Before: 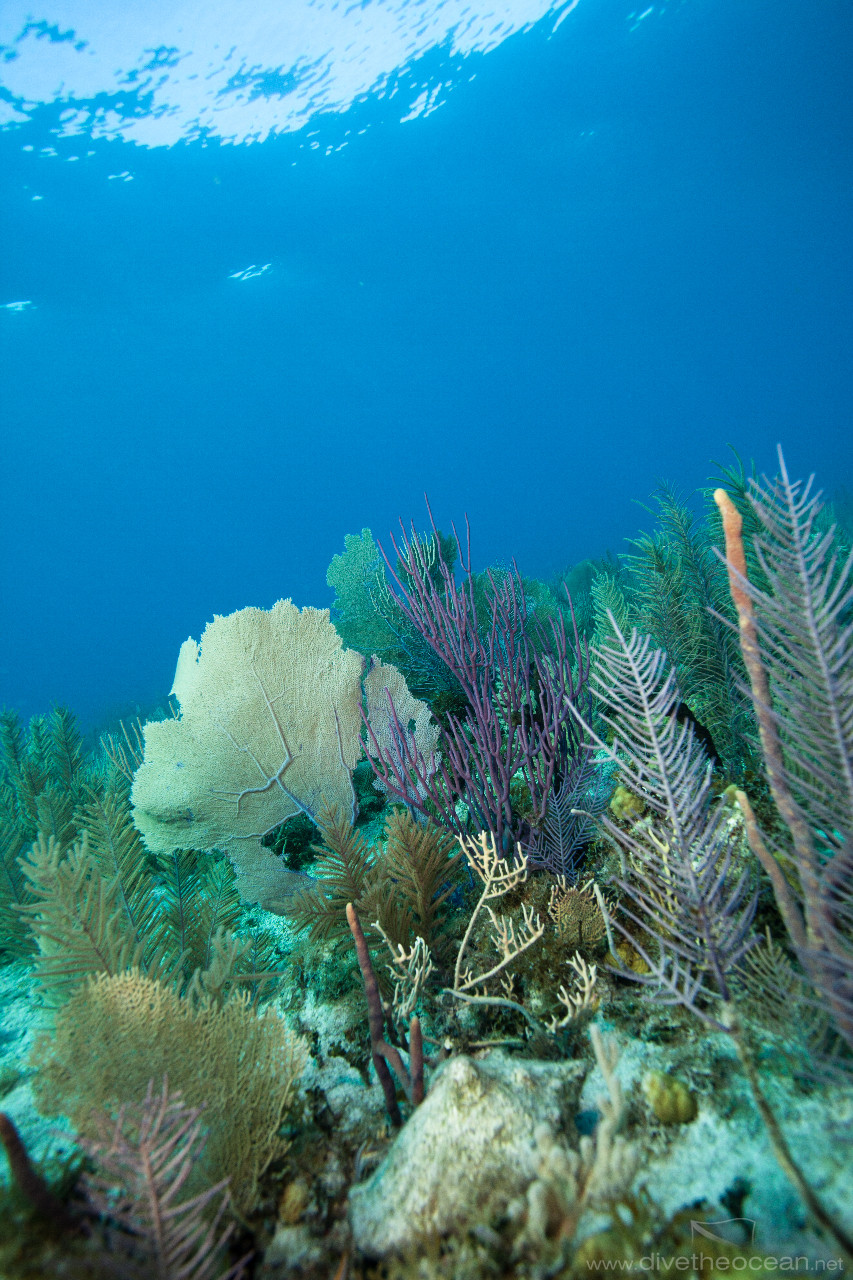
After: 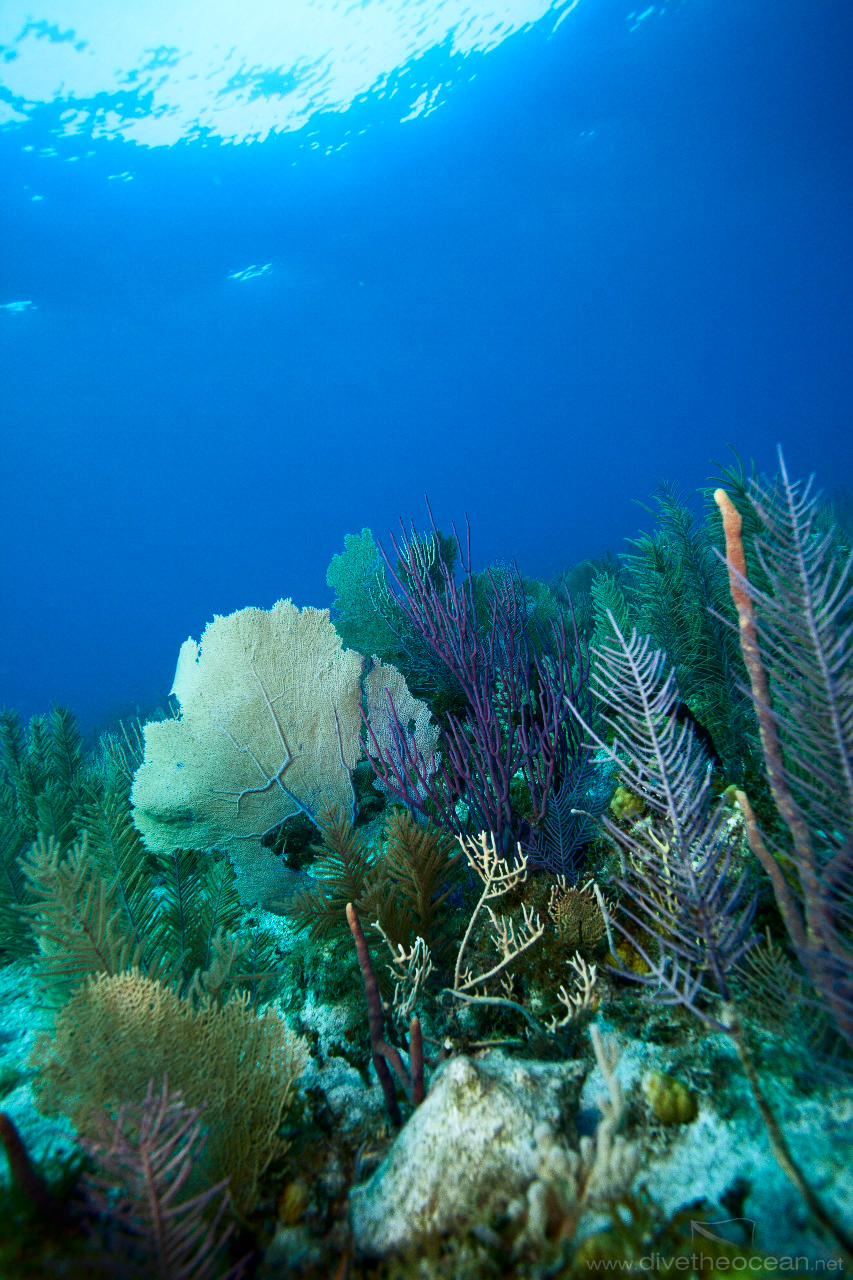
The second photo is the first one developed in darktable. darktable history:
shadows and highlights: shadows -54.3, highlights 86.09, soften with gaussian
color calibration: illuminant as shot in camera, x 0.358, y 0.373, temperature 4628.91 K
contrast brightness saturation: contrast 0.12, brightness -0.12, saturation 0.2
